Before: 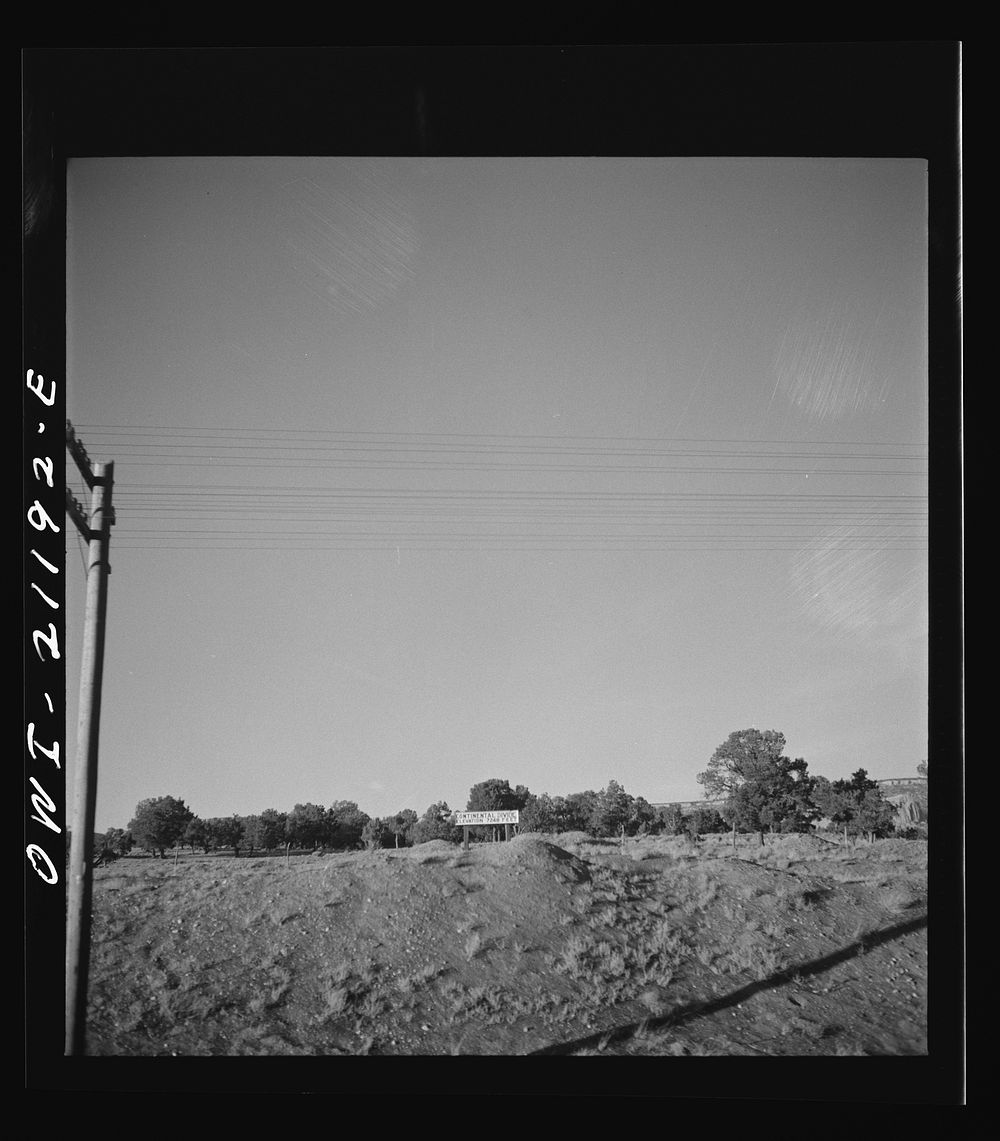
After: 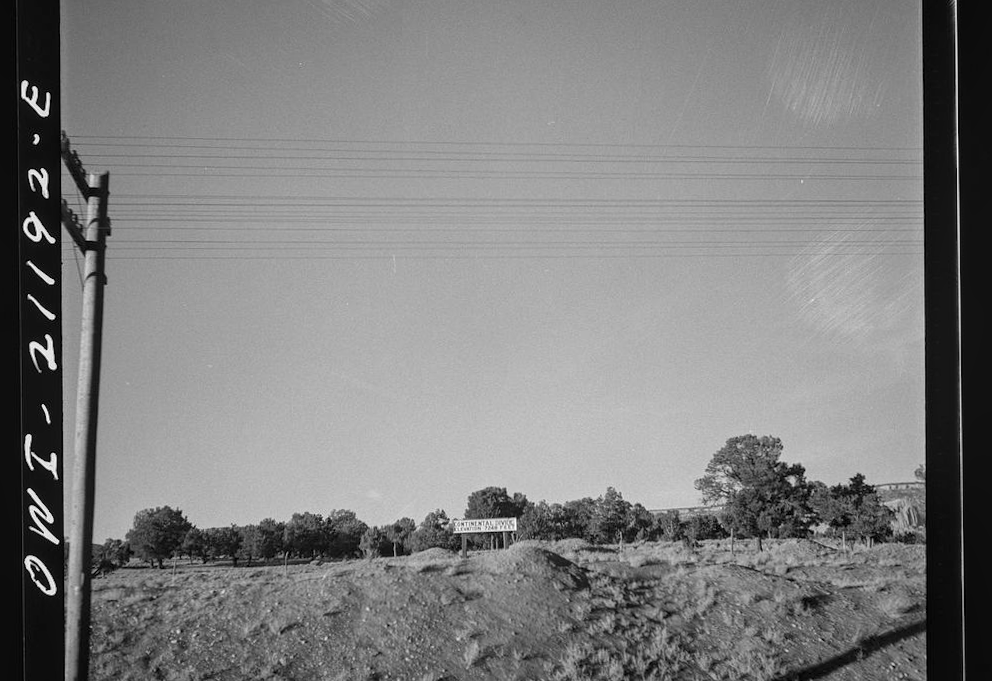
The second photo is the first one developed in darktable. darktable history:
local contrast: detail 130%
crop and rotate: top 25.357%, bottom 13.942%
rotate and perspective: rotation -0.45°, automatic cropping original format, crop left 0.008, crop right 0.992, crop top 0.012, crop bottom 0.988
